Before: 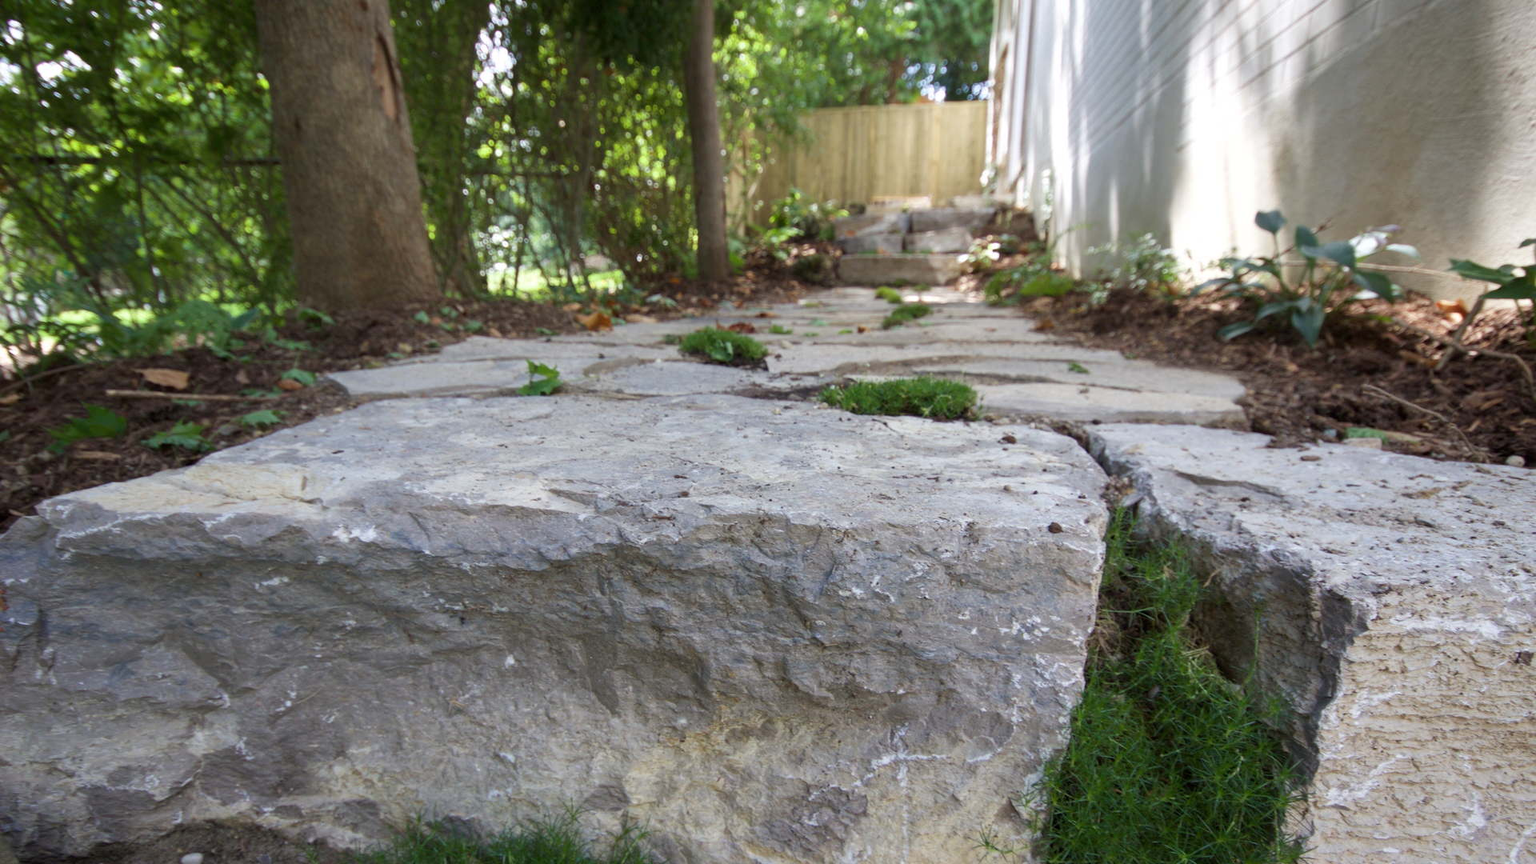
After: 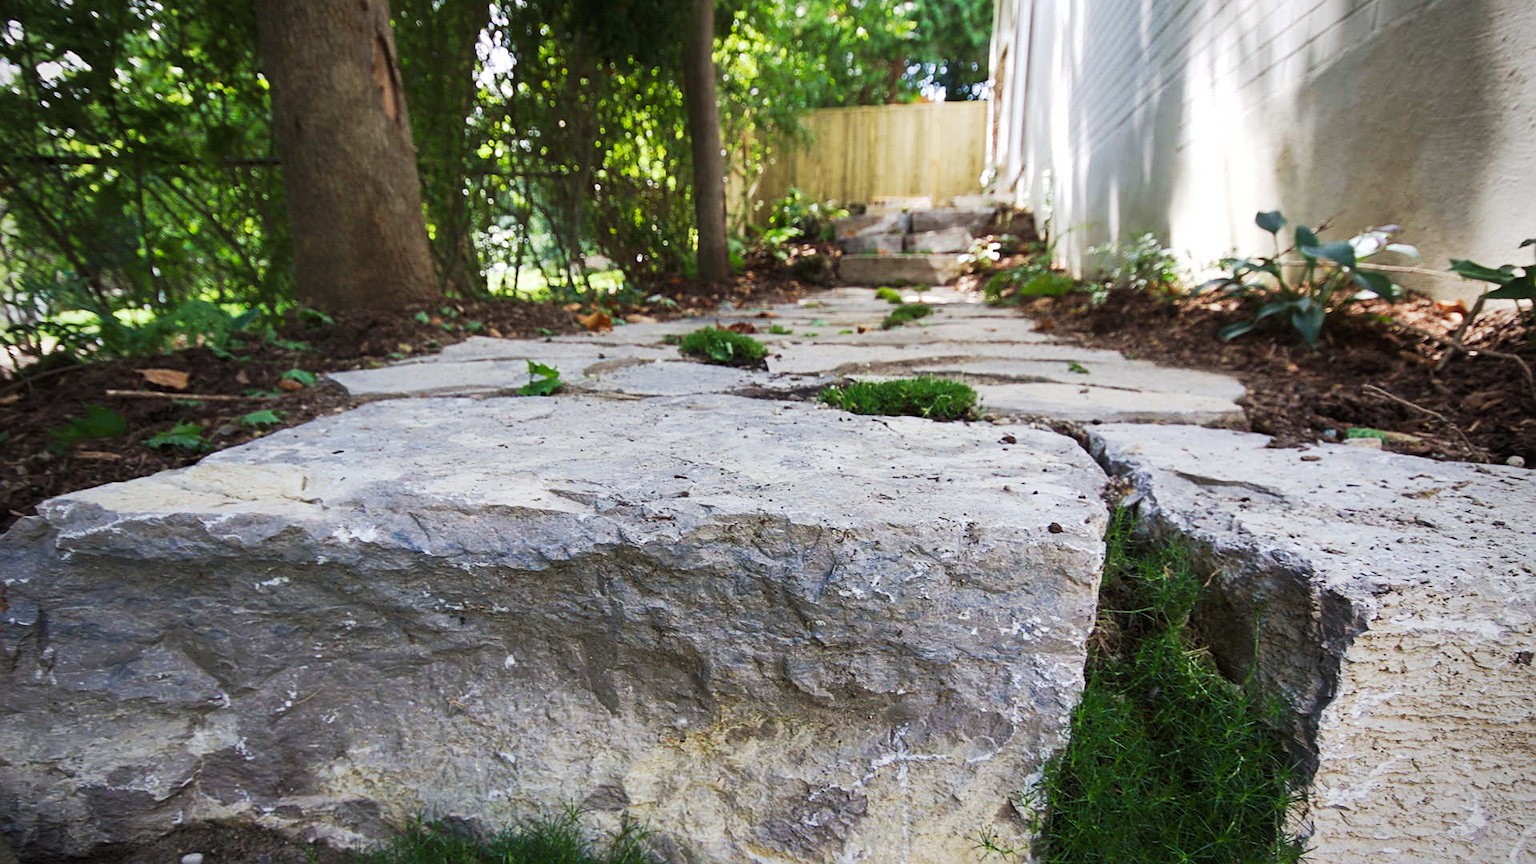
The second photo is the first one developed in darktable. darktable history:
sharpen: on, module defaults
tone curve: curves: ch0 [(0, 0) (0.003, 0.023) (0.011, 0.024) (0.025, 0.026) (0.044, 0.035) (0.069, 0.05) (0.1, 0.071) (0.136, 0.098) (0.177, 0.135) (0.224, 0.172) (0.277, 0.227) (0.335, 0.296) (0.399, 0.372) (0.468, 0.462) (0.543, 0.58) (0.623, 0.697) (0.709, 0.789) (0.801, 0.86) (0.898, 0.918) (1, 1)], preserve colors none
vignetting: fall-off radius 60.92%
